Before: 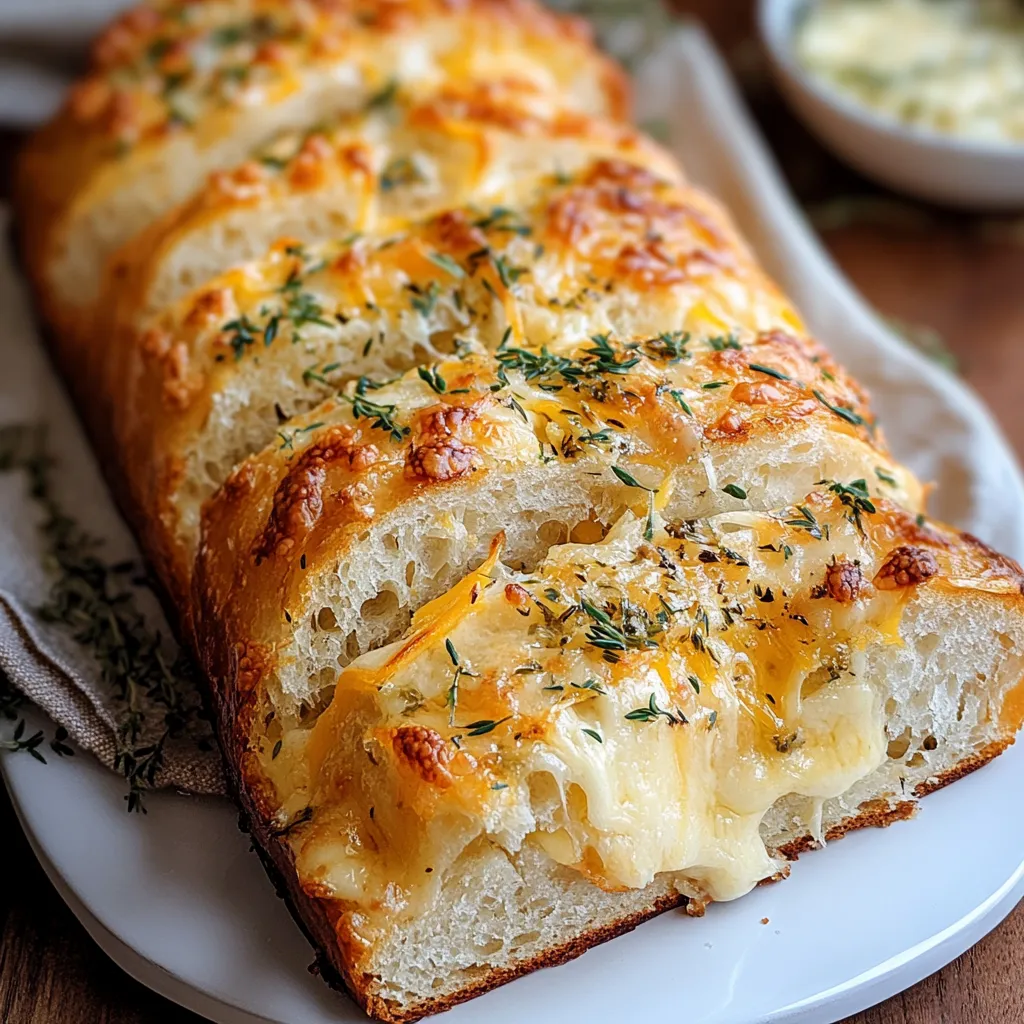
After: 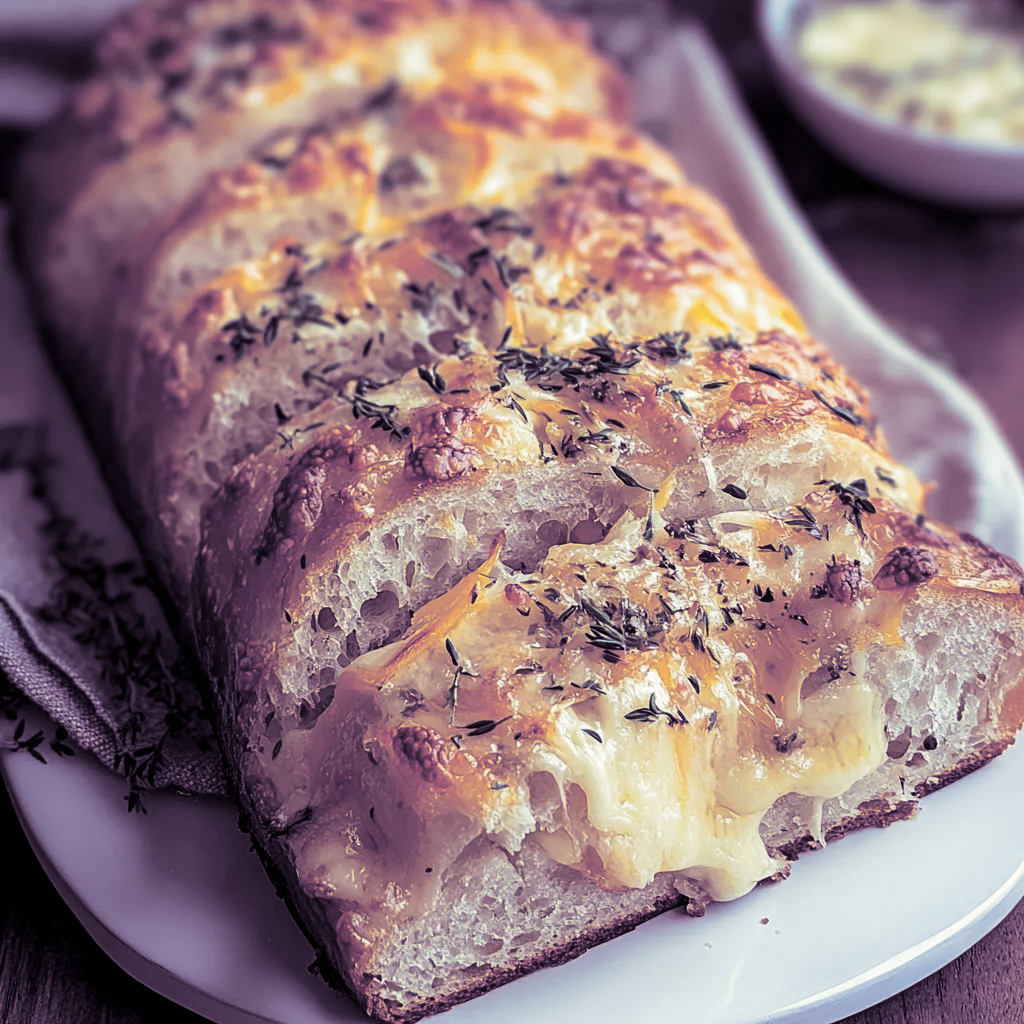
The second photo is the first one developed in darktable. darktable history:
split-toning: shadows › hue 266.4°, shadows › saturation 0.4, highlights › hue 61.2°, highlights › saturation 0.3, compress 0%
